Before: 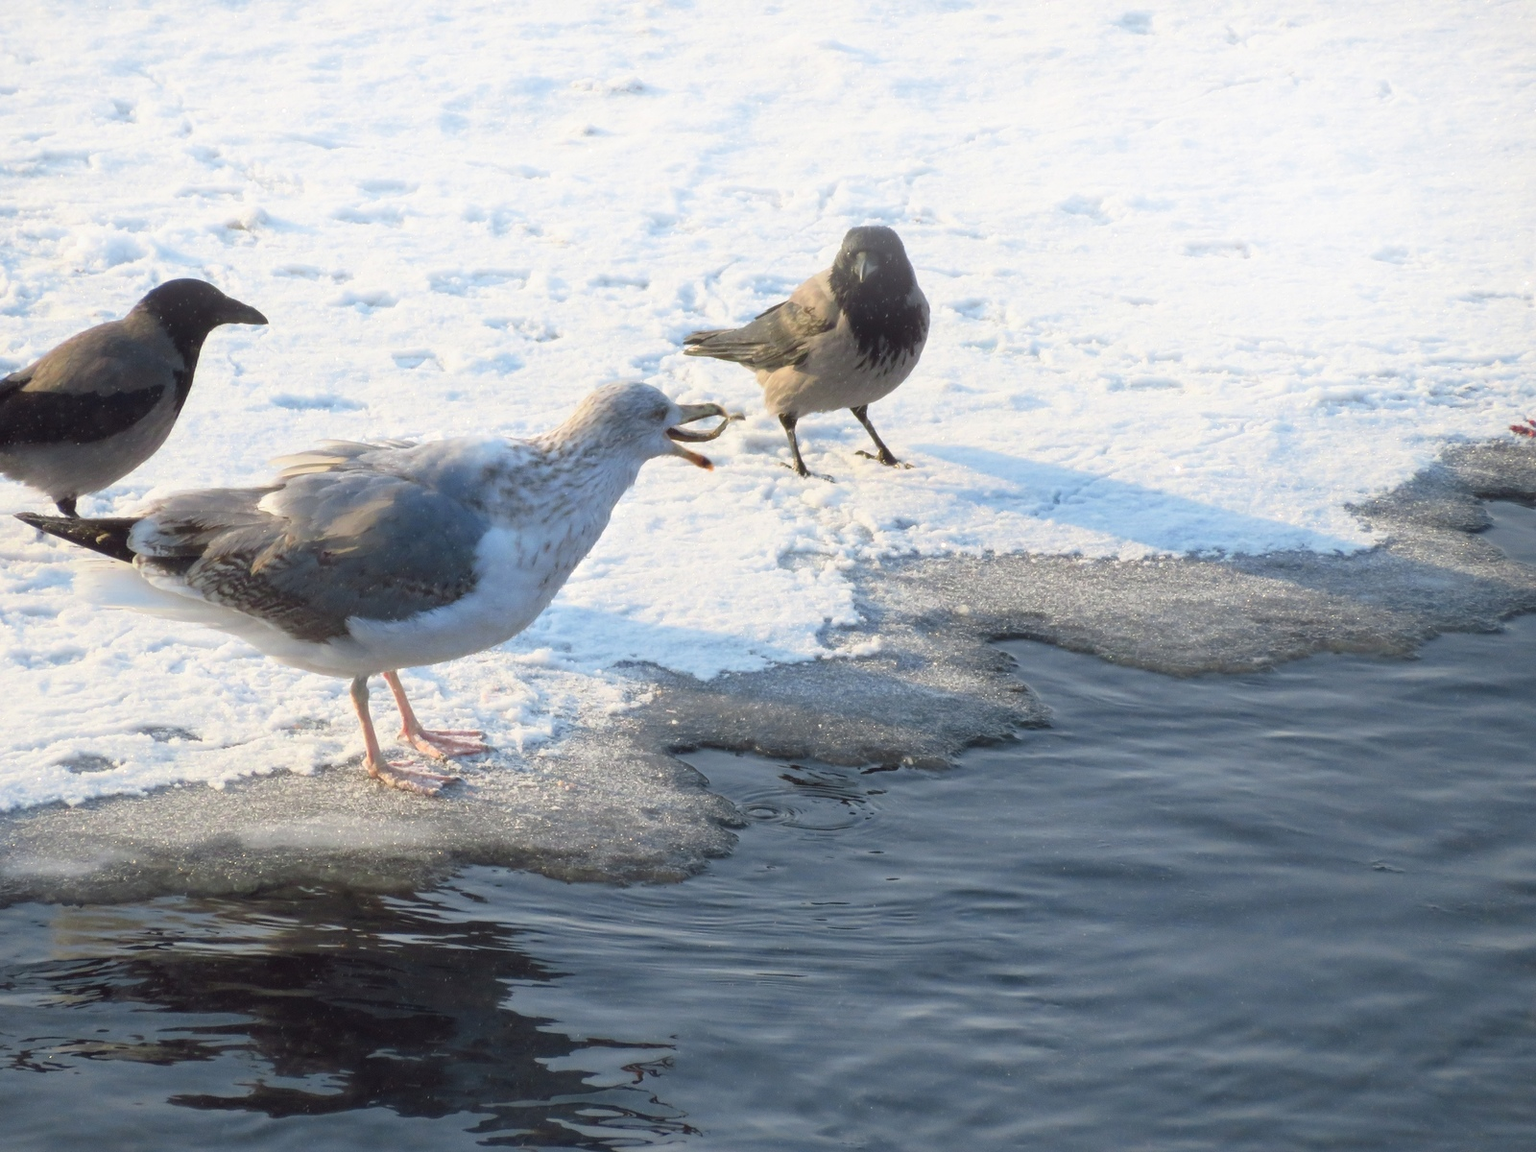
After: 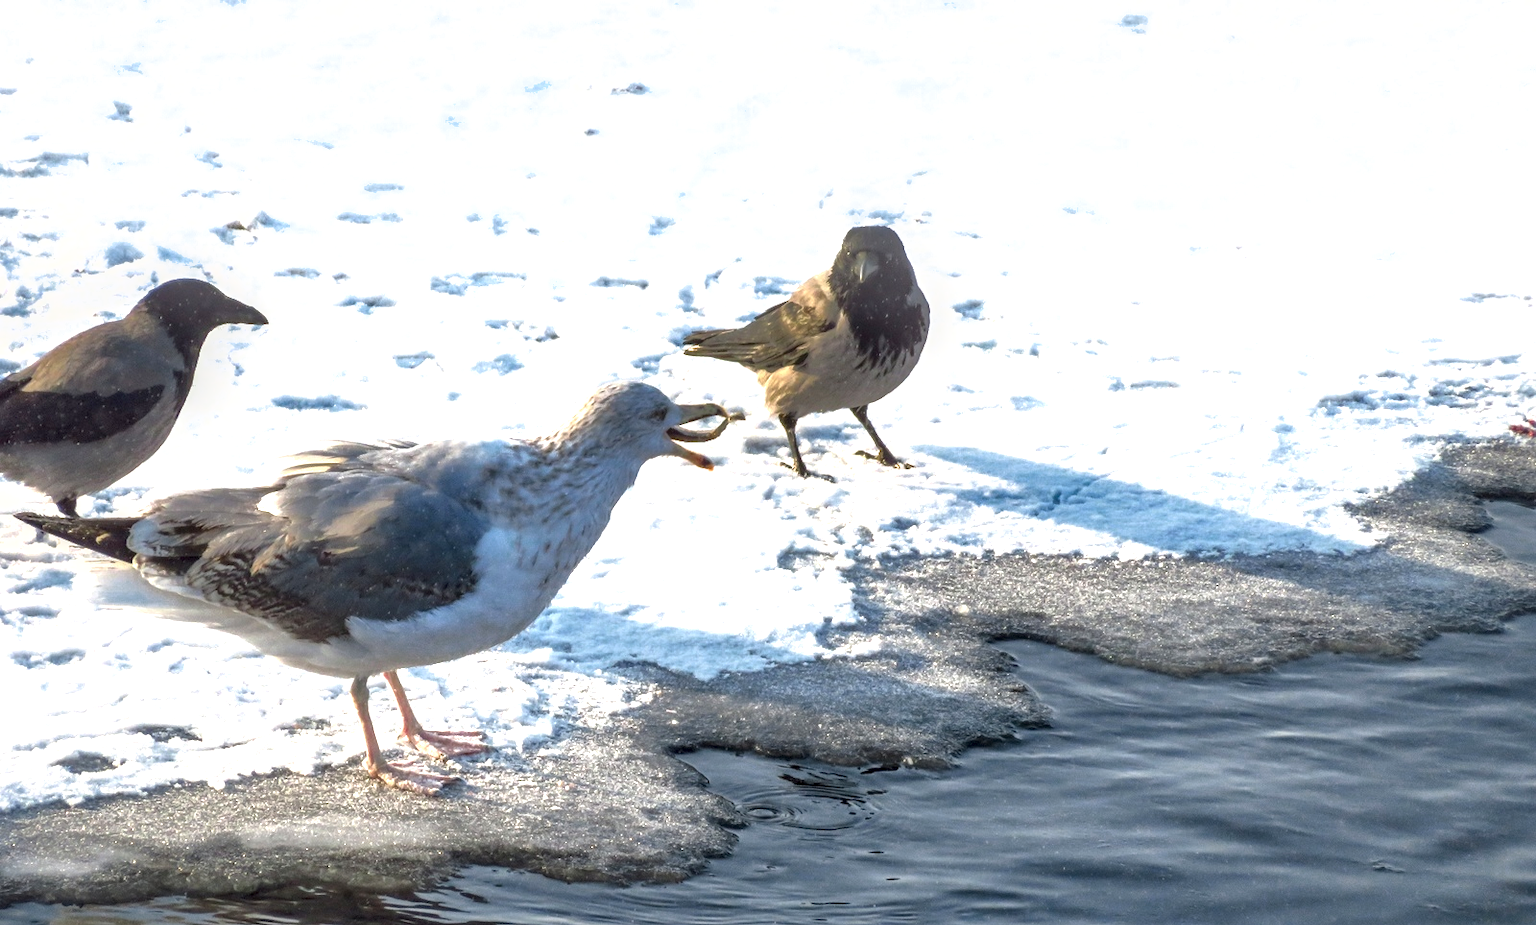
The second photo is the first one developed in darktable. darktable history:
shadows and highlights: on, module defaults
crop: bottom 19.636%
local contrast: highlights 1%, shadows 7%, detail 182%
exposure: black level correction 0.001, exposure 0.499 EV, compensate highlight preservation false
color zones: curves: ch0 [(0.25, 0.5) (0.636, 0.25) (0.75, 0.5)]
